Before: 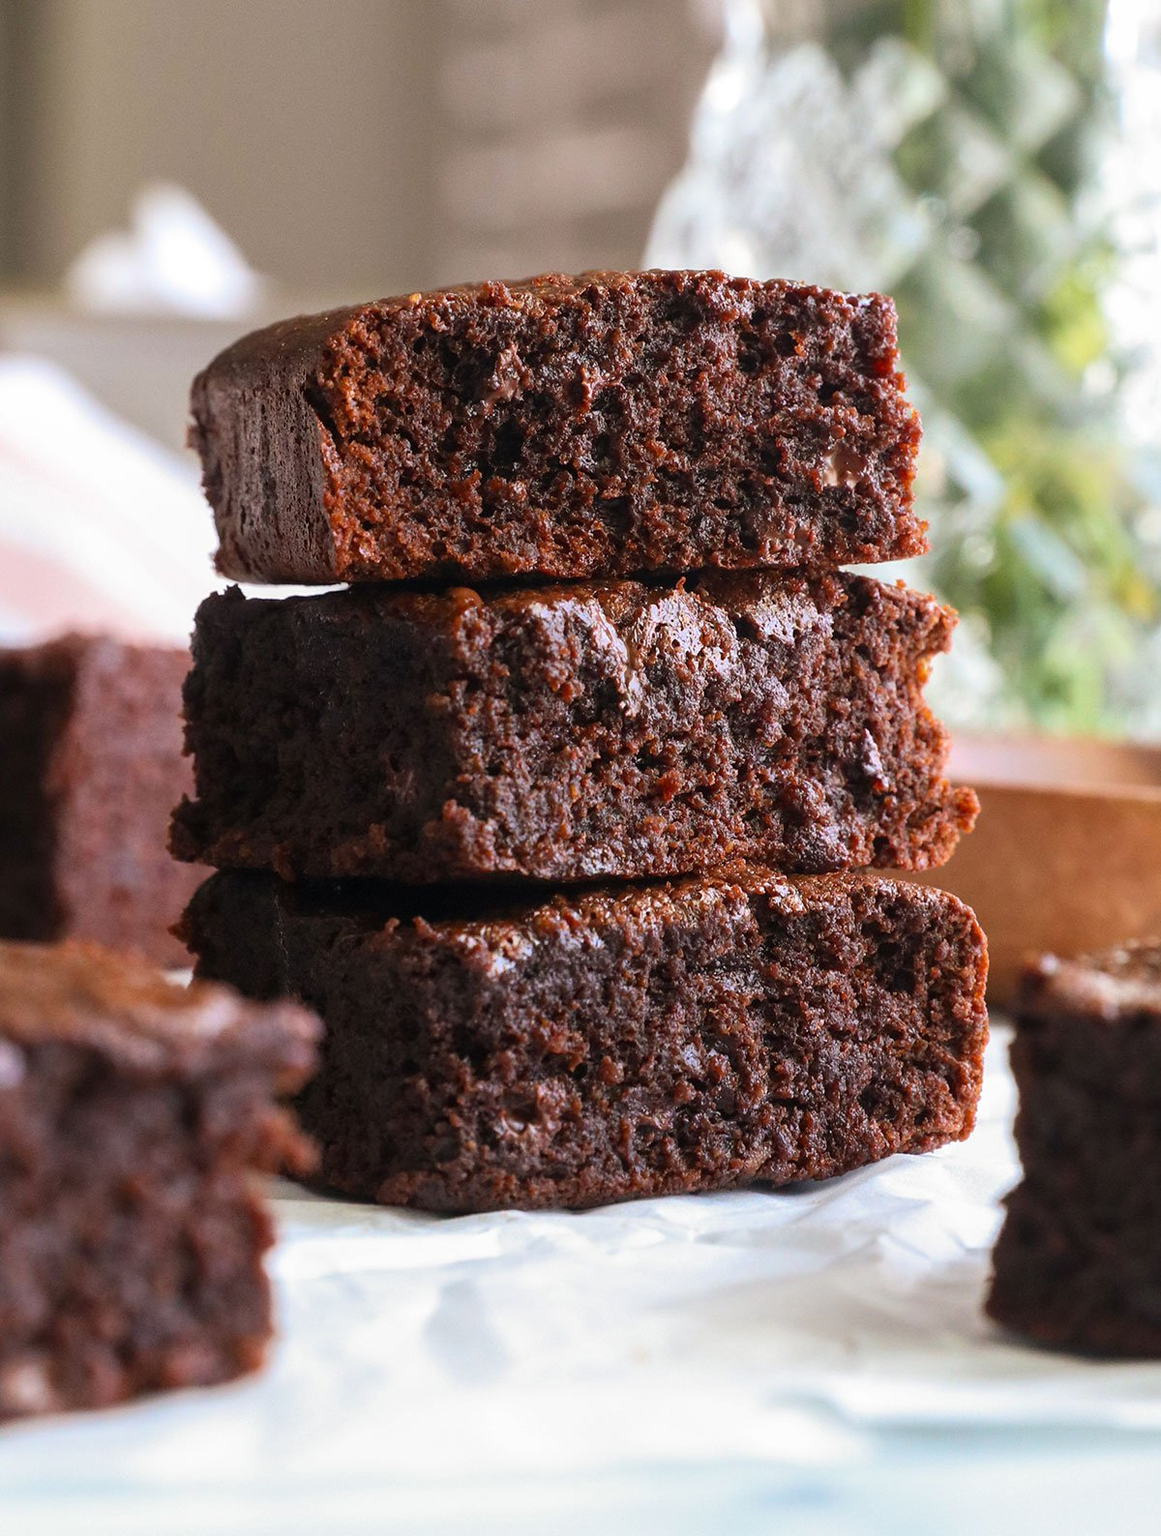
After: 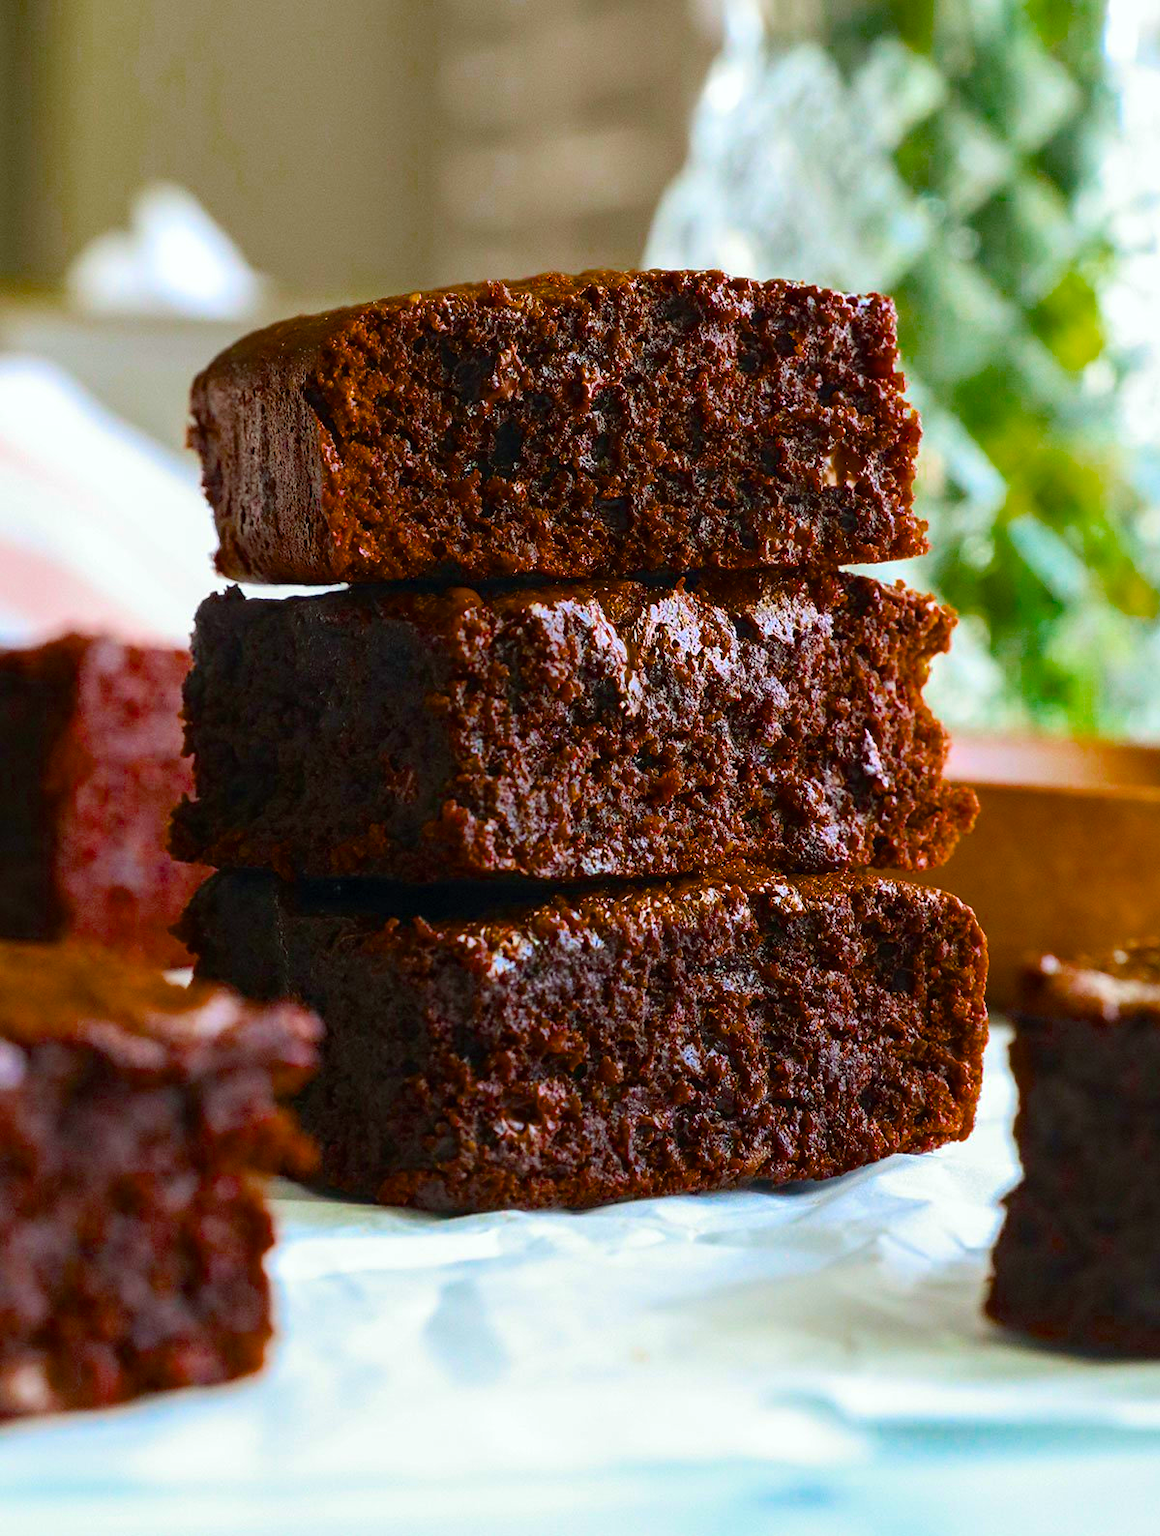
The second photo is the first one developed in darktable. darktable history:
color balance rgb: shadows lift › luminance -7.522%, shadows lift › chroma 2.323%, shadows lift › hue 163.98°, power › luminance 1.662%, shadows fall-off 298.813%, white fulcrum 1.99 EV, highlights fall-off 299.937%, linear chroma grading › shadows 9.557%, linear chroma grading › highlights 10.921%, linear chroma grading › global chroma 15.229%, linear chroma grading › mid-tones 14.651%, perceptual saturation grading › global saturation 20.546%, perceptual saturation grading › highlights -19.71%, perceptual saturation grading › shadows 29.868%, mask middle-gray fulcrum 99.906%, global vibrance 16.493%, contrast gray fulcrum 38.374%, saturation formula JzAzBz (2021)
